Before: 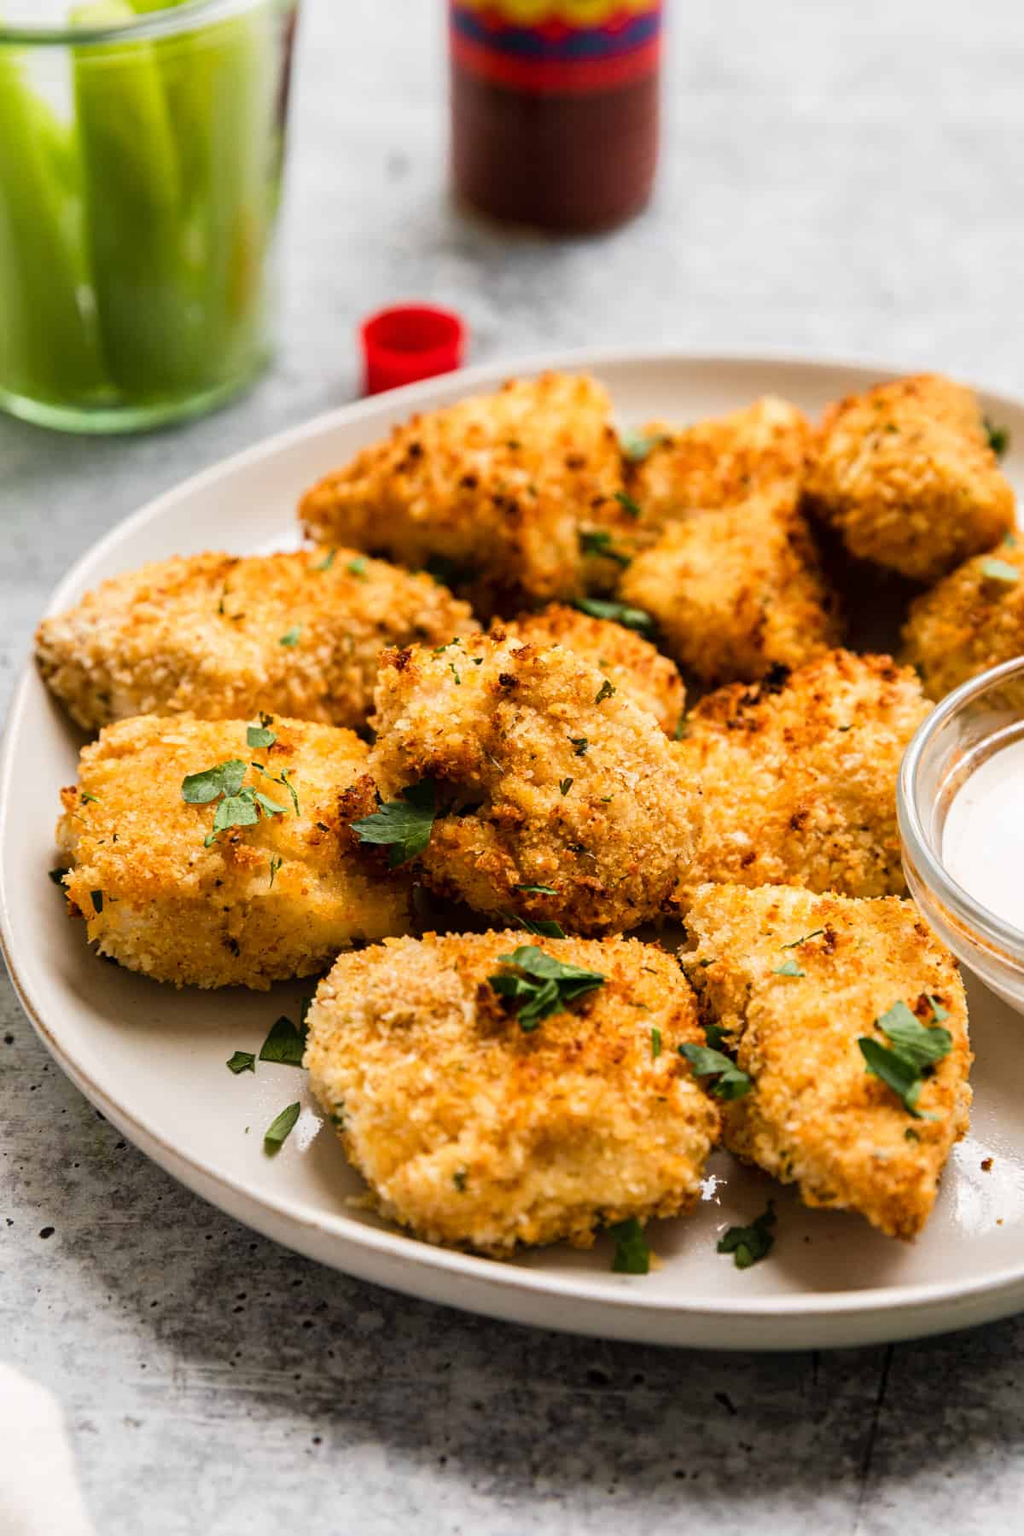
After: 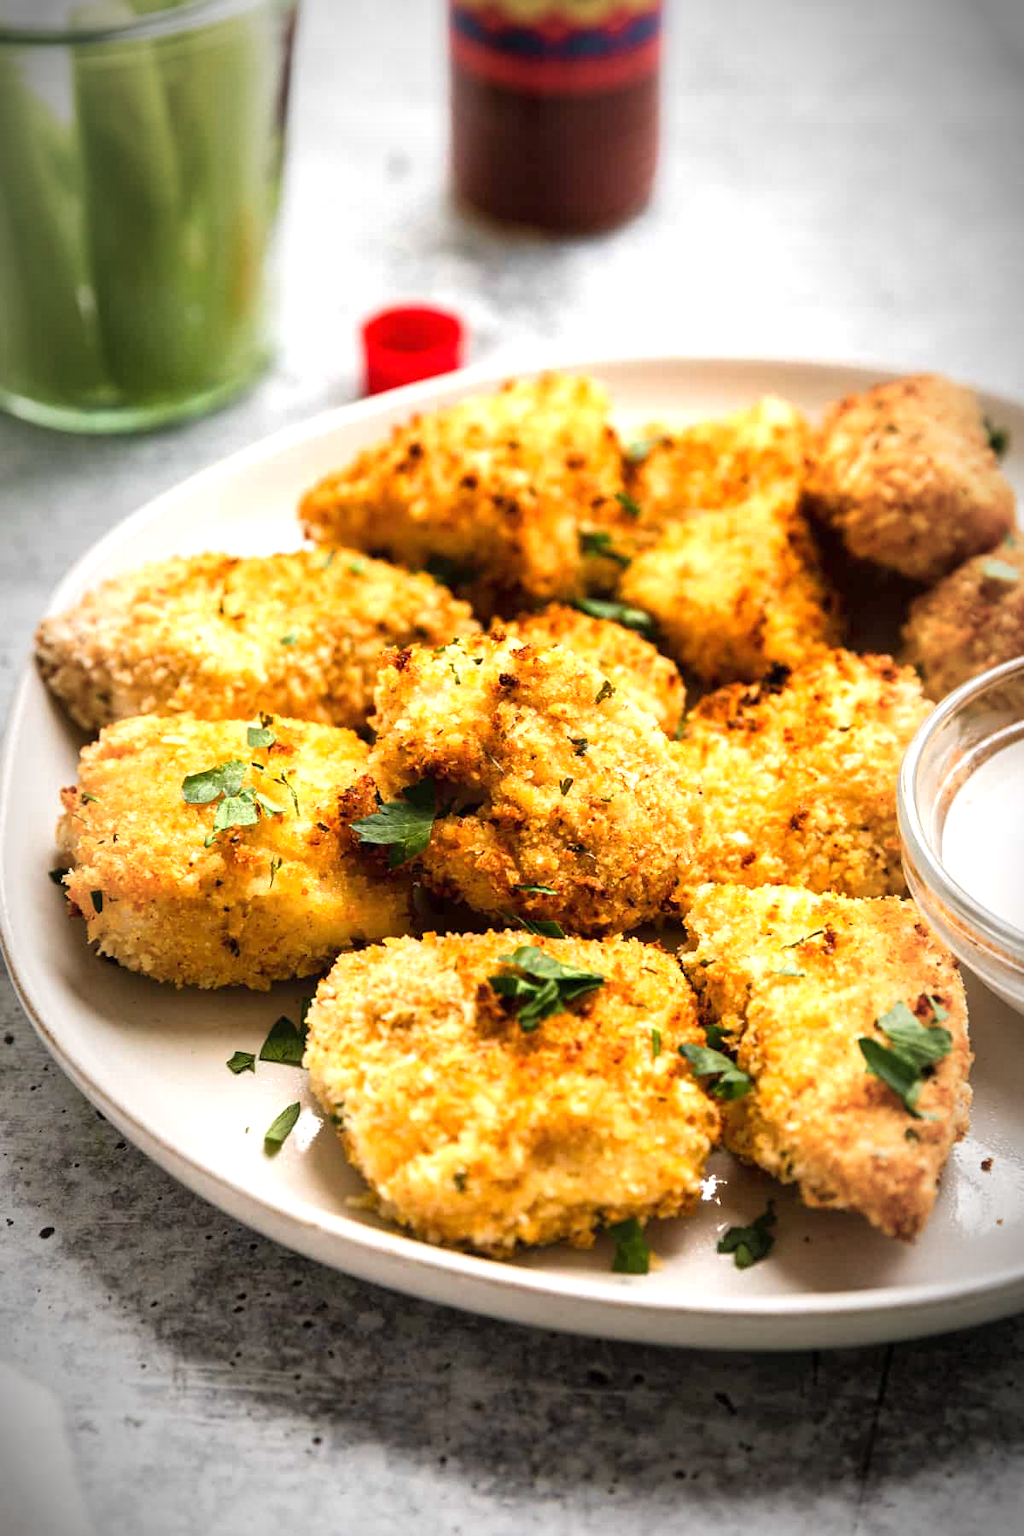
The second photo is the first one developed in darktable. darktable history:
vignetting: fall-off start 67.5%, fall-off radius 67.23%, brightness -0.813, automatic ratio true
exposure: black level correction 0, exposure 0.7 EV, compensate exposure bias true, compensate highlight preservation false
